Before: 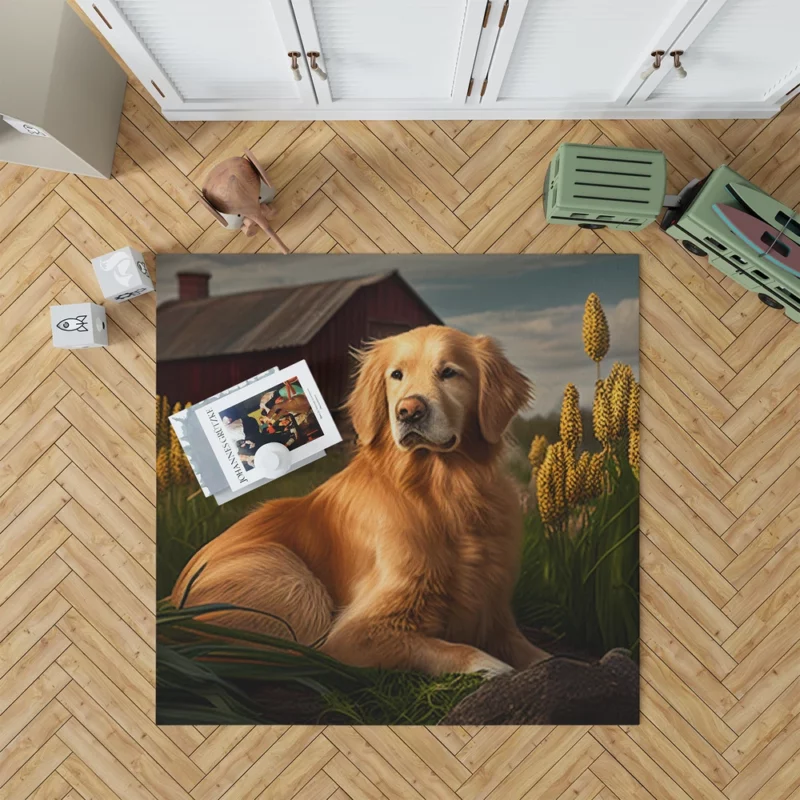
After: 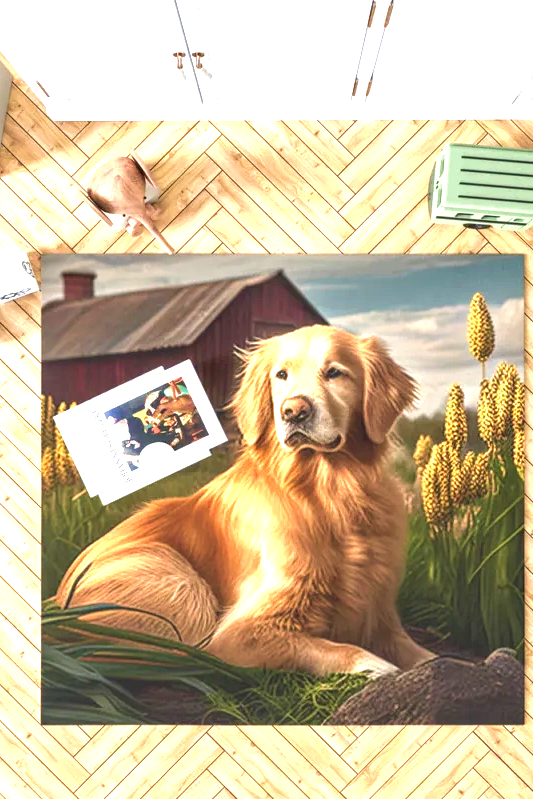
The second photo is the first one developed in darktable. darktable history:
exposure: black level correction 0, exposure 1.675 EV, compensate exposure bias true, compensate highlight preservation false
white balance: red 1.004, blue 1.024
local contrast: detail 140%
velvia: strength 30%
crop and rotate: left 14.436%, right 18.898%
